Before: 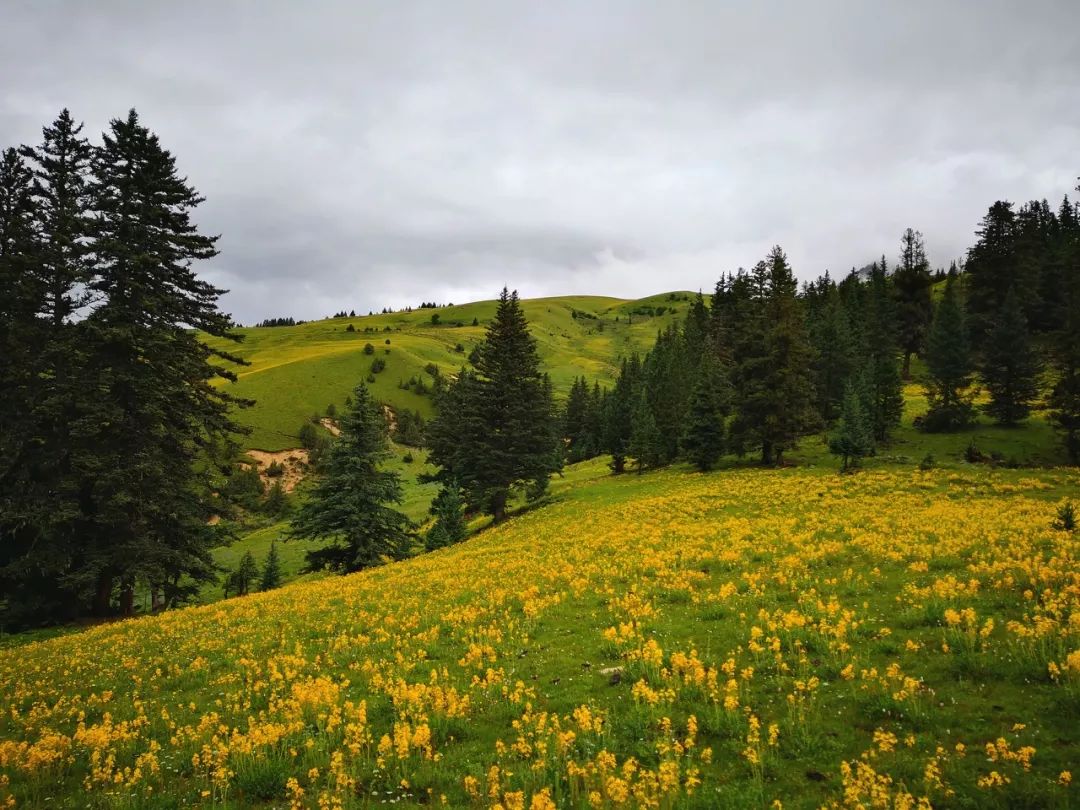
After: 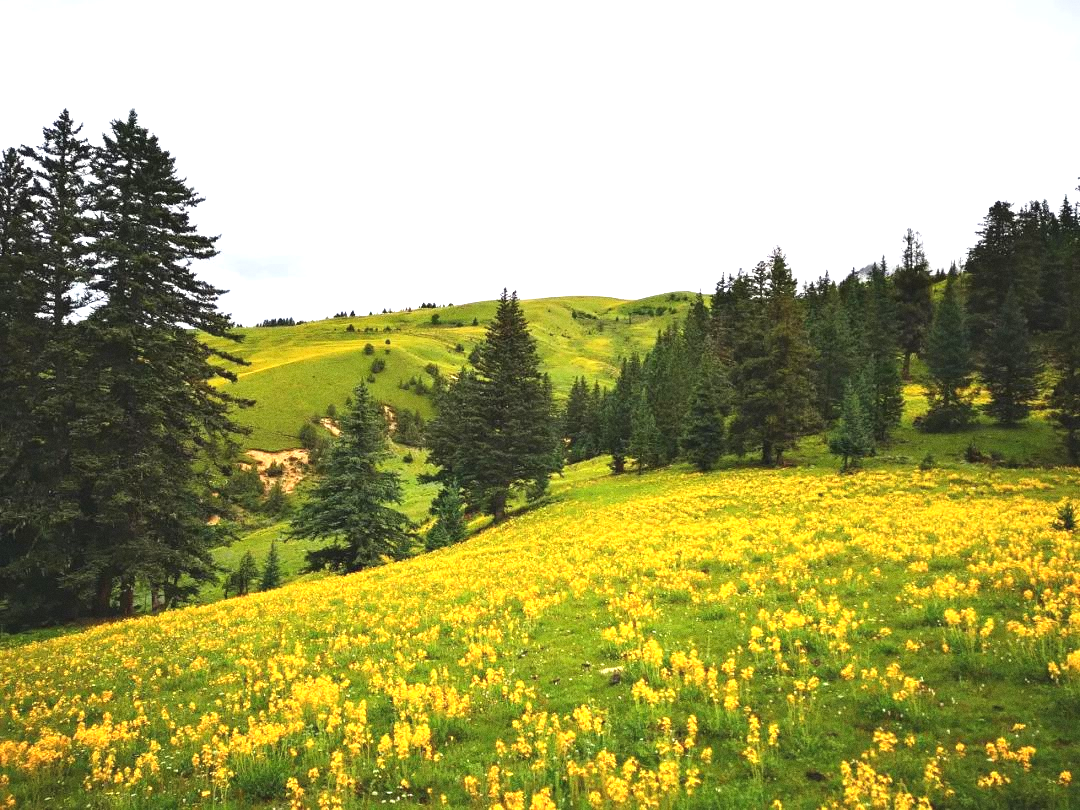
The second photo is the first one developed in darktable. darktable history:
grain: on, module defaults
exposure: black level correction -0.002, exposure 1.35 EV, compensate highlight preservation false
